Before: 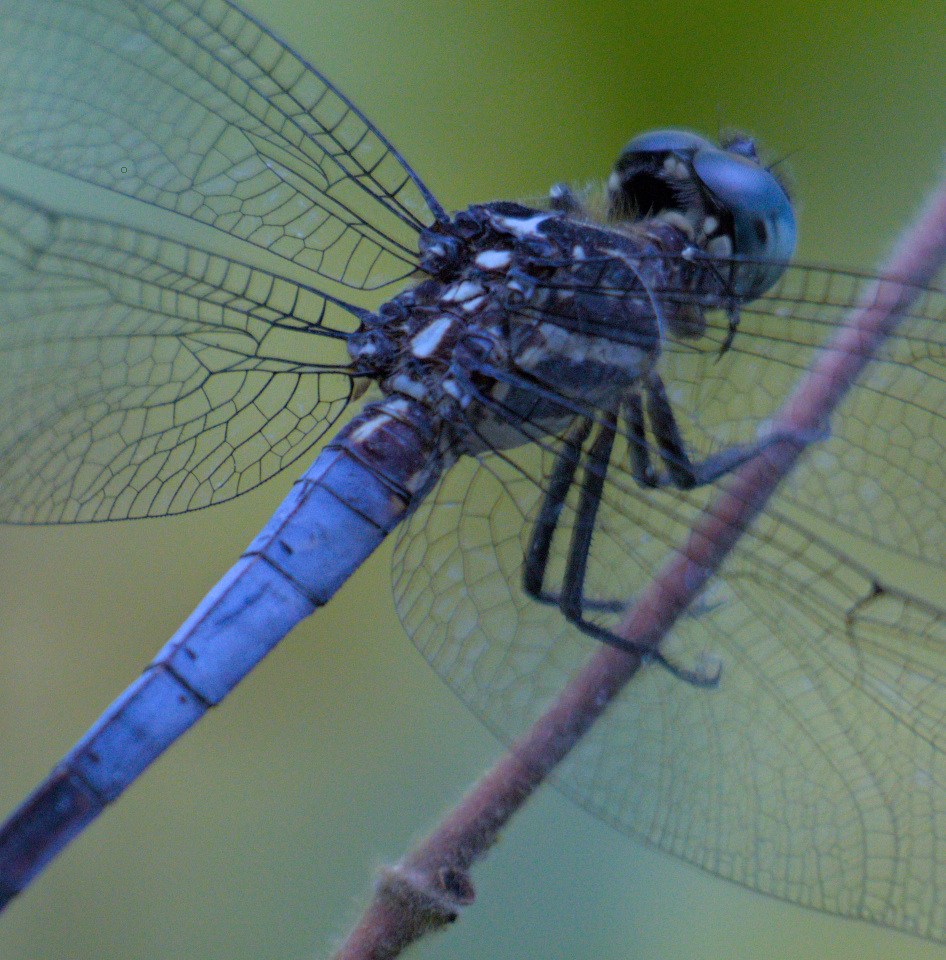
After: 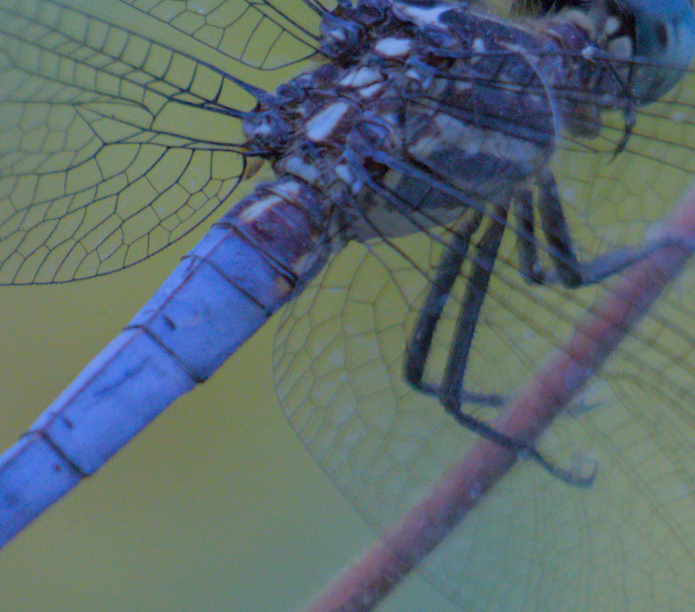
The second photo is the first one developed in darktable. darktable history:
crop and rotate: angle -3.37°, left 9.79%, top 20.73%, right 12.42%, bottom 11.82%
color balance rgb: contrast -30%
